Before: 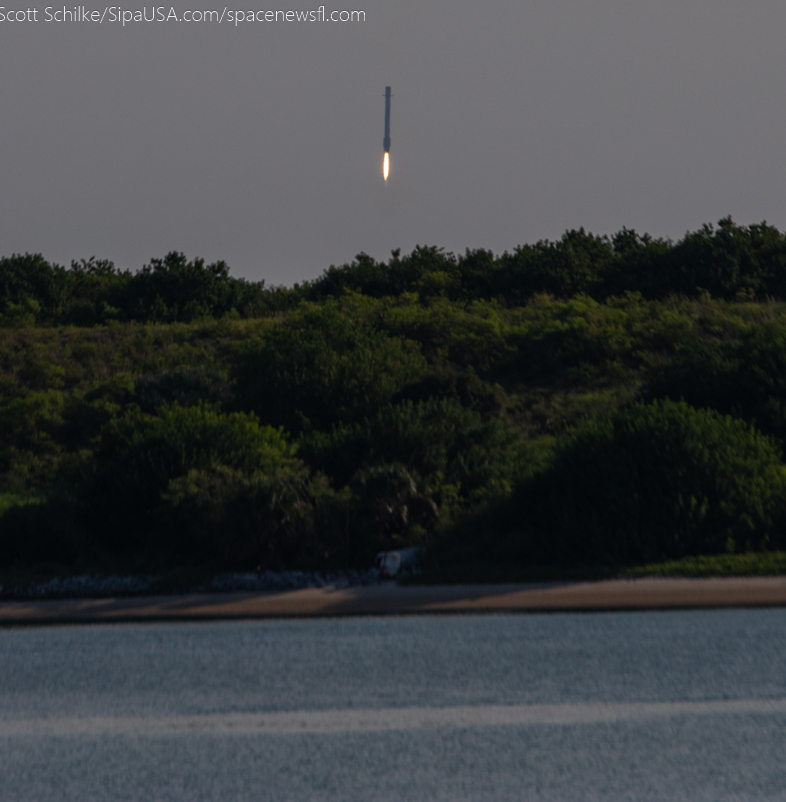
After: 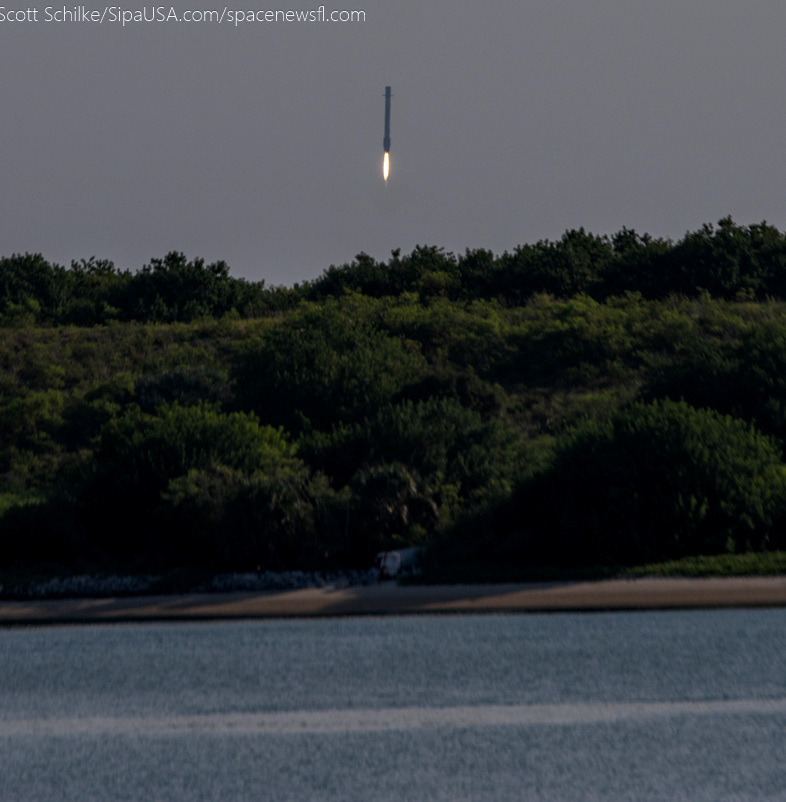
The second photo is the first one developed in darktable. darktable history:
local contrast: on, module defaults
white balance: red 0.98, blue 1.034
